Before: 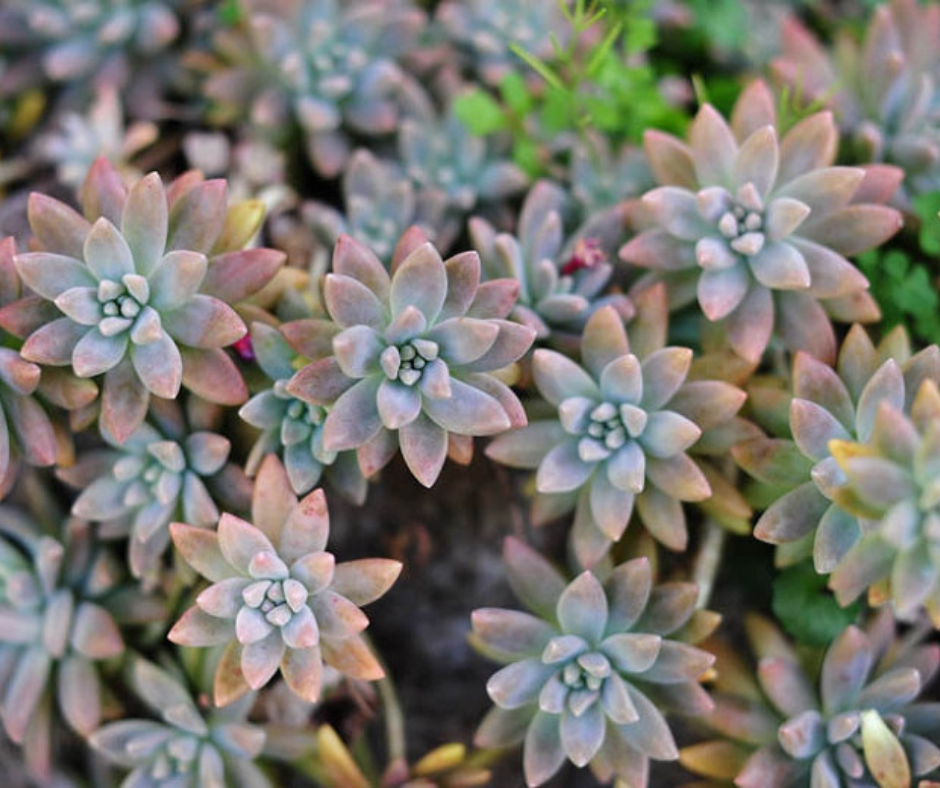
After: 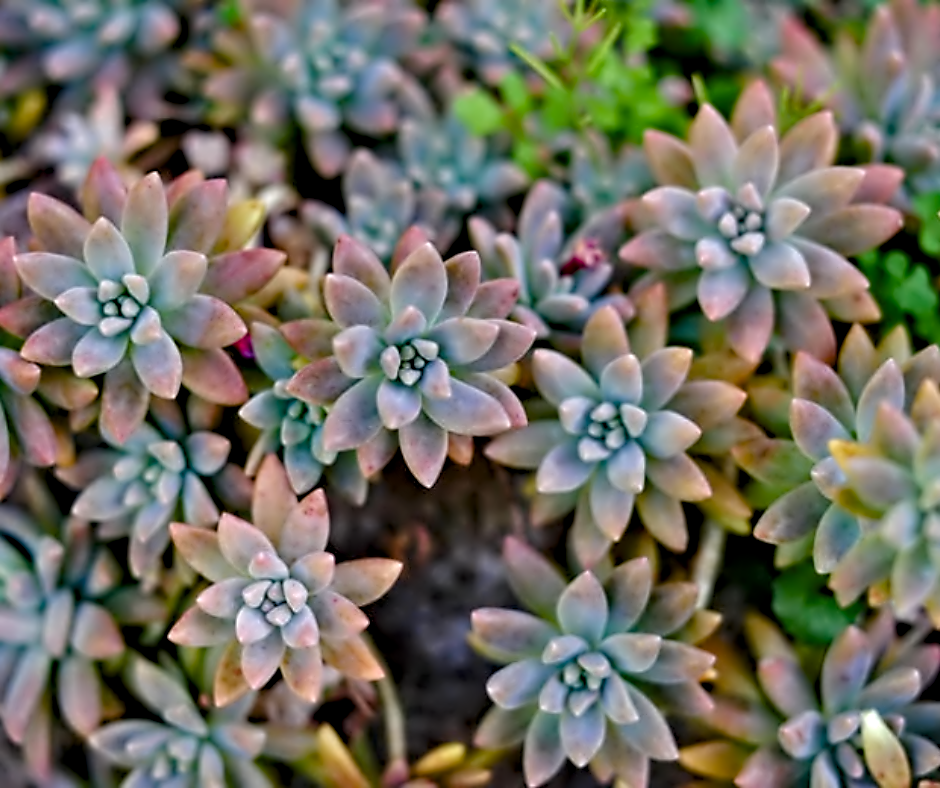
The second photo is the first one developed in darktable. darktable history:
exposure: black level correction 0.001, exposure -0.123 EV, compensate highlight preservation false
color balance rgb: highlights gain › chroma 0.163%, highlights gain › hue 329.82°, linear chroma grading › shadows -2.005%, linear chroma grading › highlights -14.632%, linear chroma grading › global chroma -9.53%, linear chroma grading › mid-tones -9.595%, perceptual saturation grading › global saturation 20%, perceptual saturation grading › highlights -24.963%, perceptual saturation grading › shadows 24.453%, perceptual brilliance grading › highlights 8.339%, perceptual brilliance grading › mid-tones 4.185%, perceptual brilliance grading › shadows 2.481%, global vibrance 39.338%
tone equalizer: -8 EV 0.285 EV, -7 EV 0.429 EV, -6 EV 0.41 EV, -5 EV 0.22 EV, -3 EV -0.258 EV, -2 EV -0.389 EV, -1 EV -0.437 EV, +0 EV -0.237 EV, edges refinement/feathering 500, mask exposure compensation -1.57 EV, preserve details guided filter
haze removal: compatibility mode true, adaptive false
contrast equalizer: octaves 7, y [[0.5, 0.542, 0.583, 0.625, 0.667, 0.708], [0.5 ×6], [0.5 ×6], [0, 0.033, 0.067, 0.1, 0.133, 0.167], [0, 0.05, 0.1, 0.15, 0.2, 0.25]]
